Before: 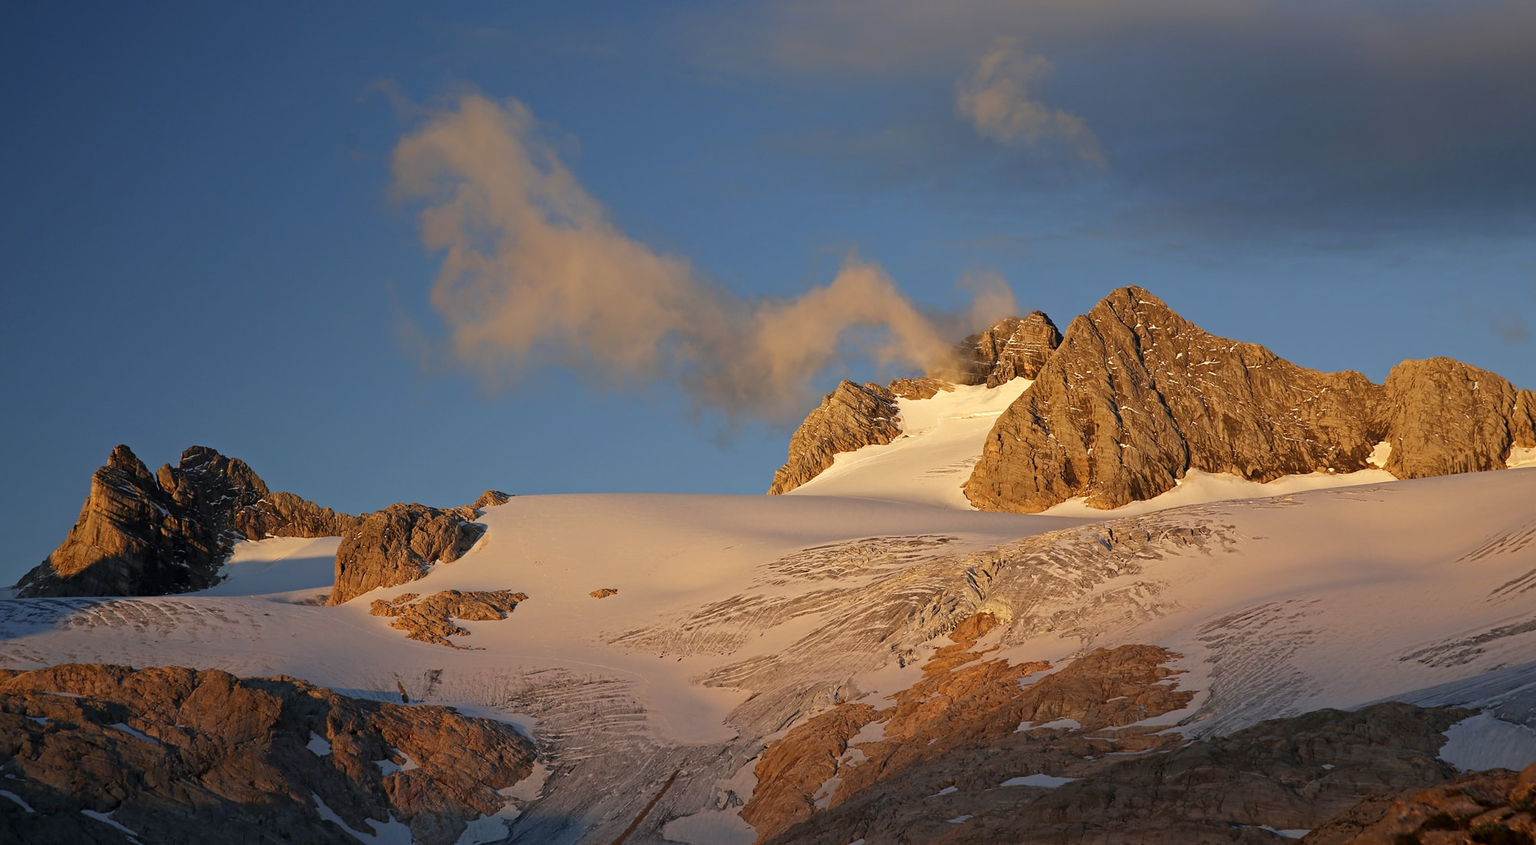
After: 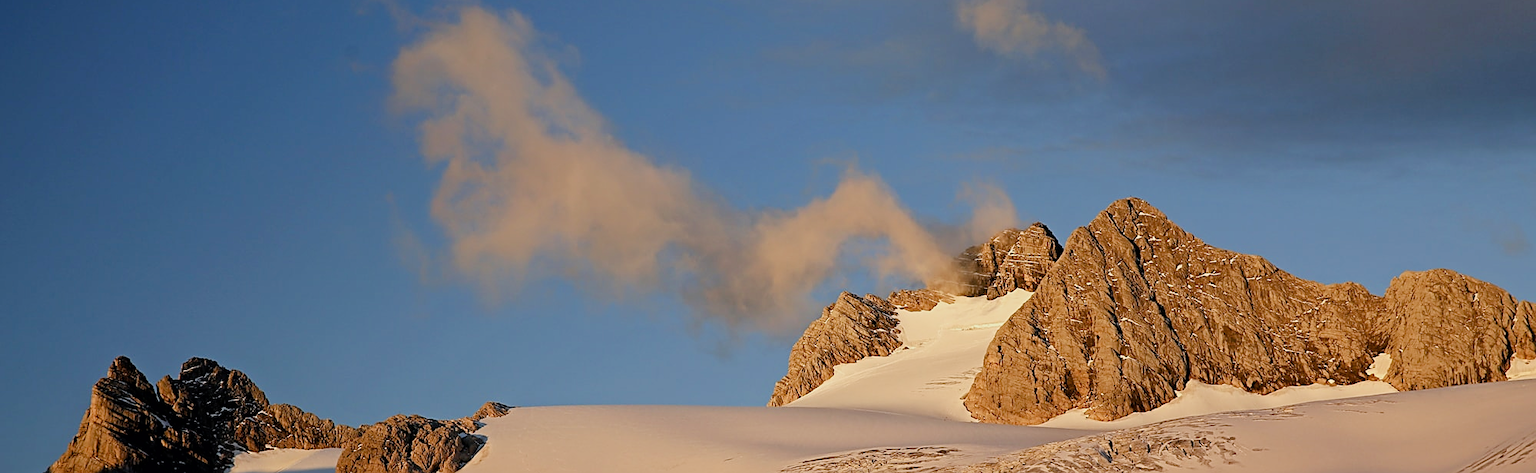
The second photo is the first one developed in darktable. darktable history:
crop and rotate: top 10.498%, bottom 33.469%
sharpen: on, module defaults
color balance rgb: global offset › luminance -0.365%, perceptual saturation grading › global saturation -9.793%, perceptual saturation grading › highlights -27.016%, perceptual saturation grading › shadows 21.363%, perceptual brilliance grading › global brilliance 10.216%, global vibrance 20%
filmic rgb: black relative exposure -7.65 EV, white relative exposure 4.56 EV, hardness 3.61, color science v6 (2022)
